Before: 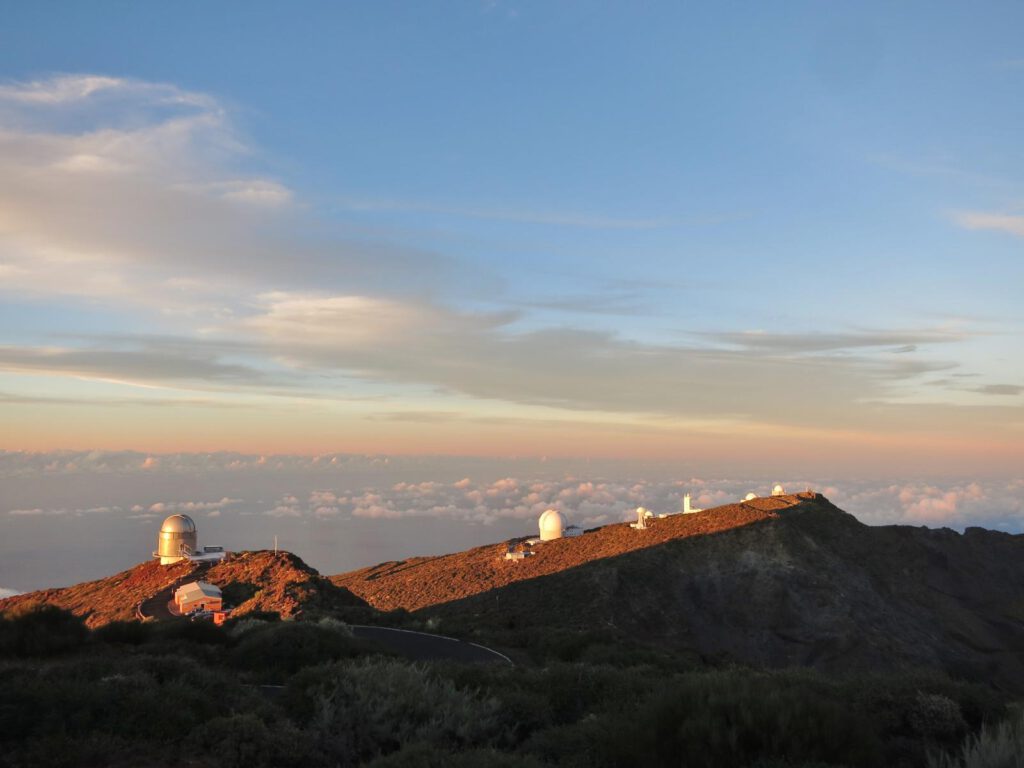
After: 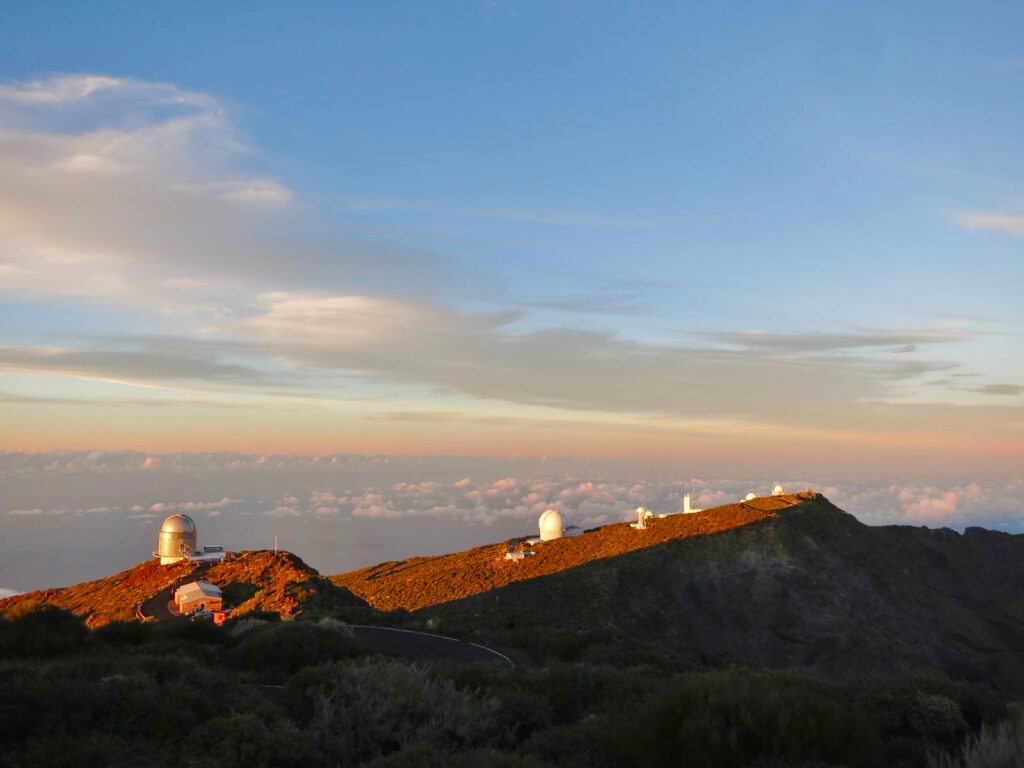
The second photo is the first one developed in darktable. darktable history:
color balance rgb: perceptual saturation grading › global saturation 20%, perceptual saturation grading › highlights -24.968%, perceptual saturation grading › shadows 50.102%
